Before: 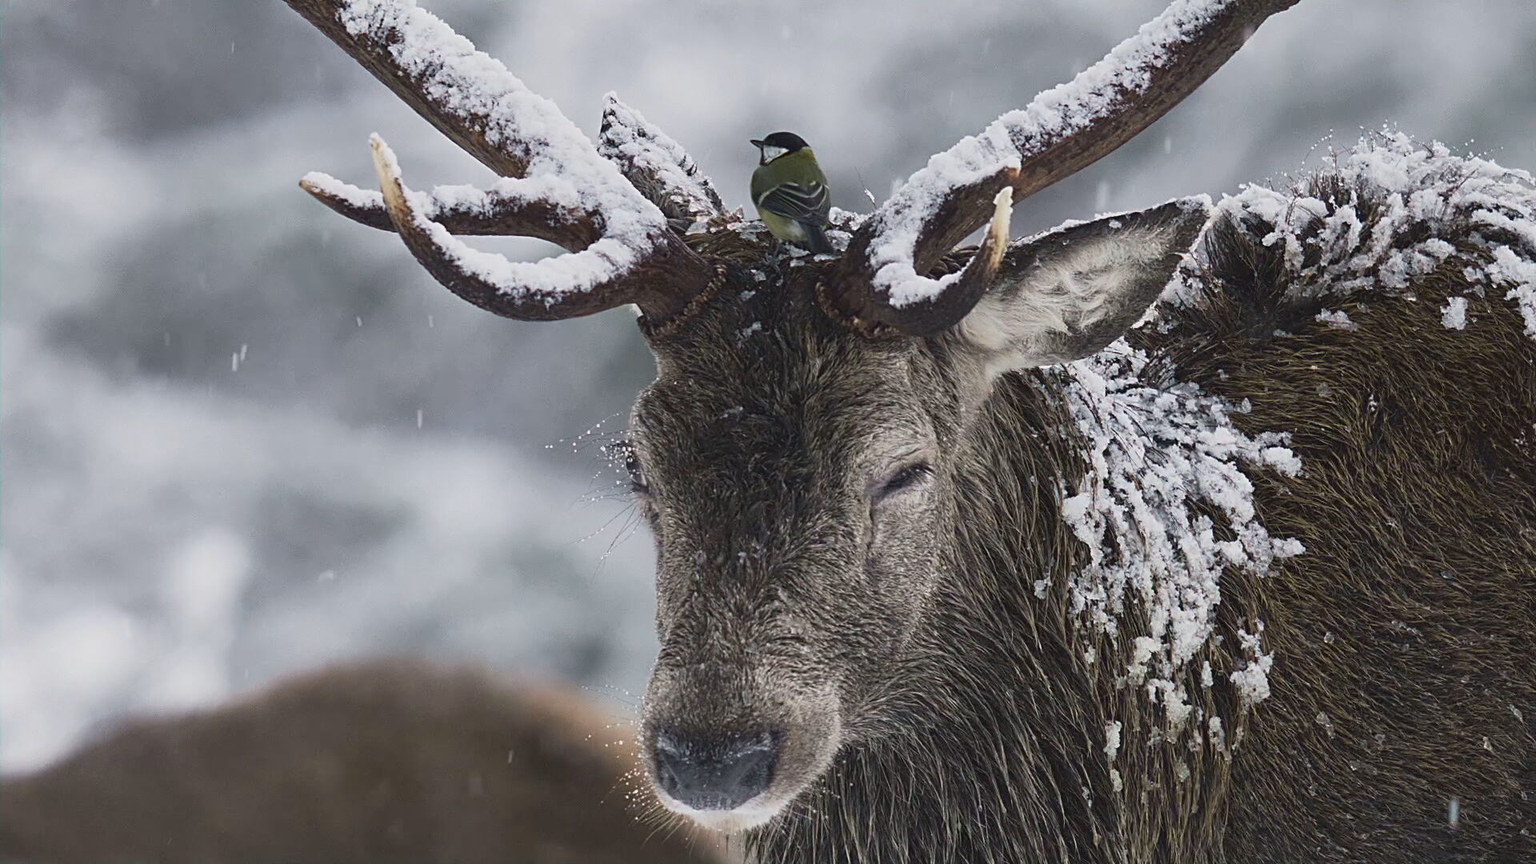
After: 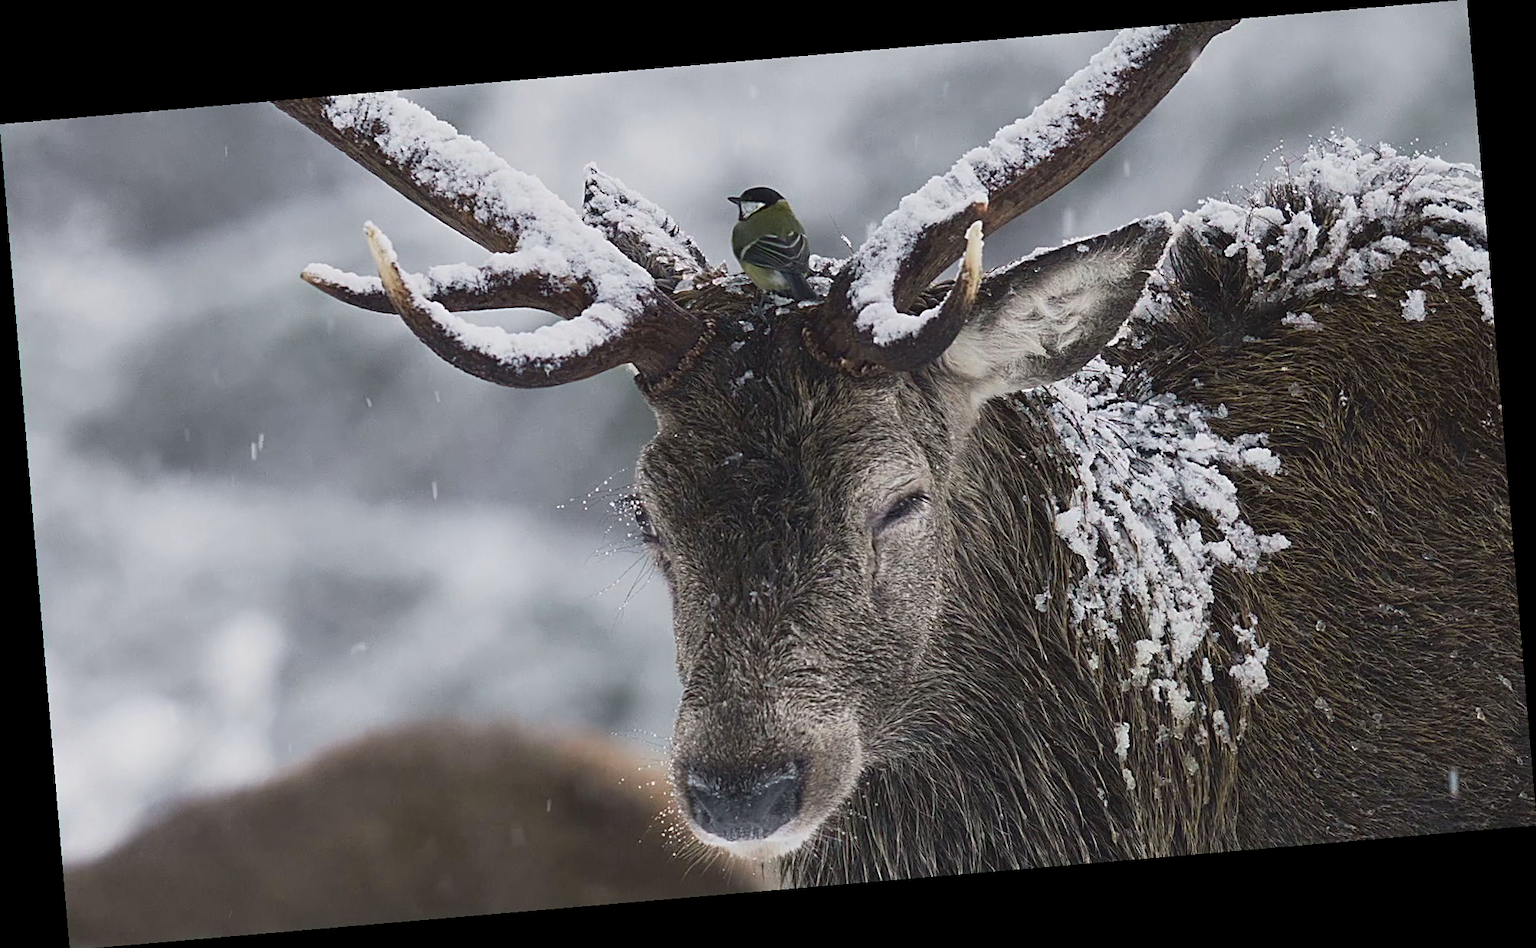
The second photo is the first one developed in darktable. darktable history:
rotate and perspective: rotation -4.86°, automatic cropping off
sharpen: amount 0.2
